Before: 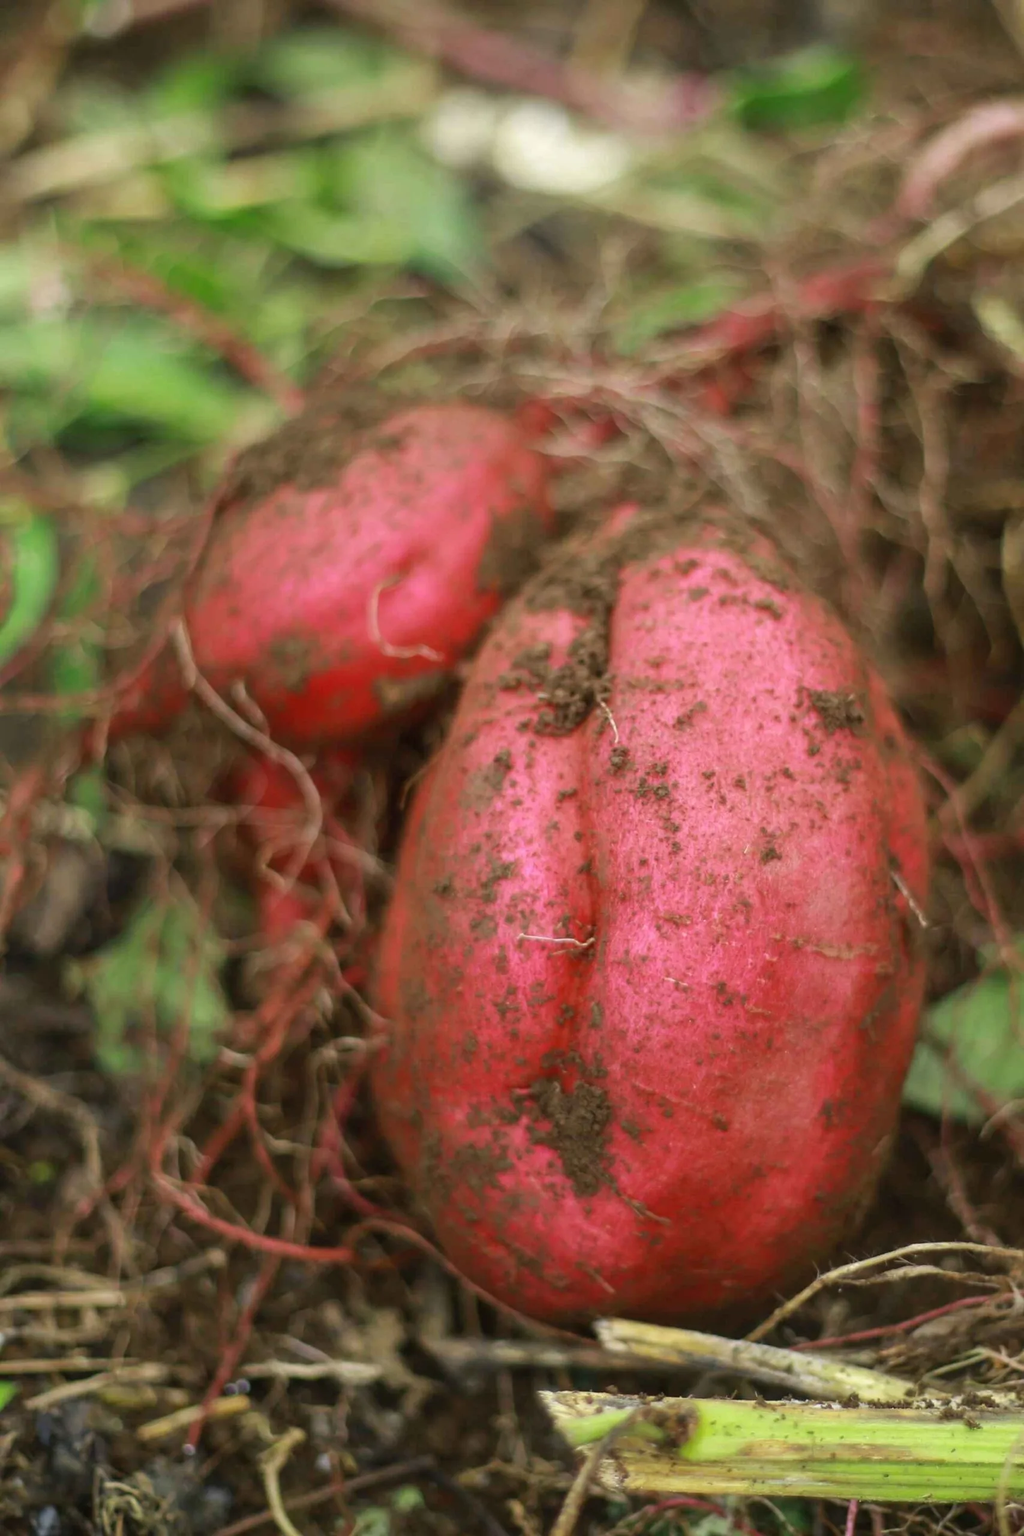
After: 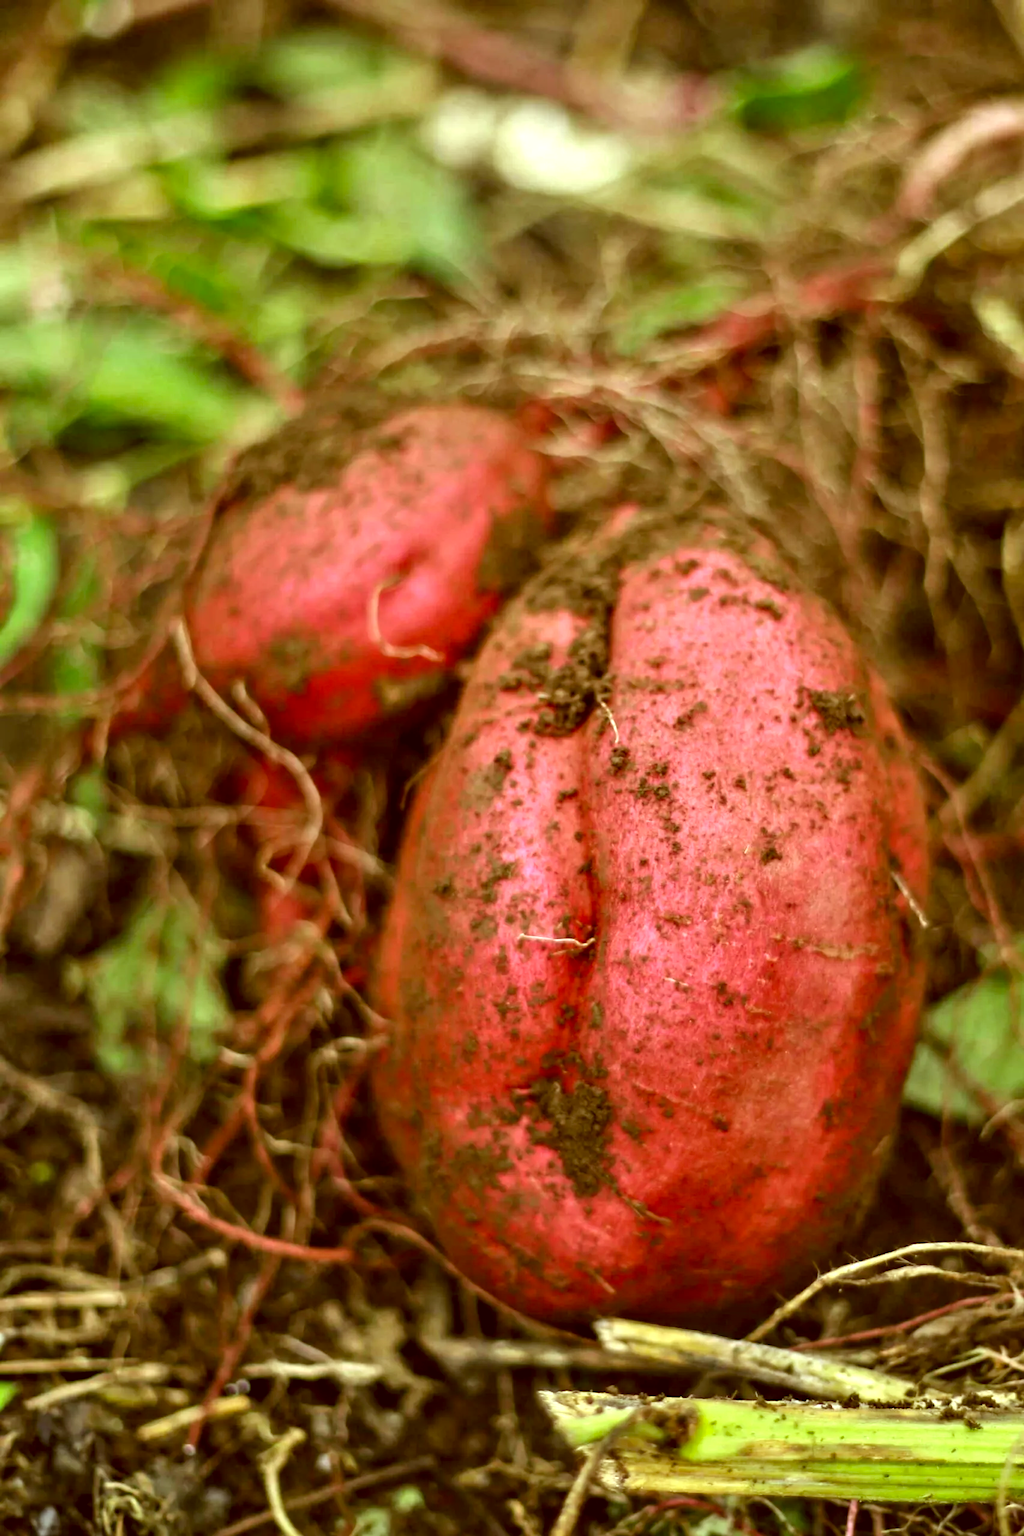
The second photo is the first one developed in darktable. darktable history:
color correction: highlights a* -6.25, highlights b* 9.45, shadows a* 10.85, shadows b* 23.68
levels: levels [0, 0.476, 0.951]
contrast equalizer: octaves 7, y [[0.511, 0.558, 0.631, 0.632, 0.559, 0.512], [0.5 ×6], [0.507, 0.559, 0.627, 0.644, 0.647, 0.647], [0 ×6], [0 ×6]]
color balance rgb: perceptual saturation grading › global saturation 0.989%, global vibrance 20%
